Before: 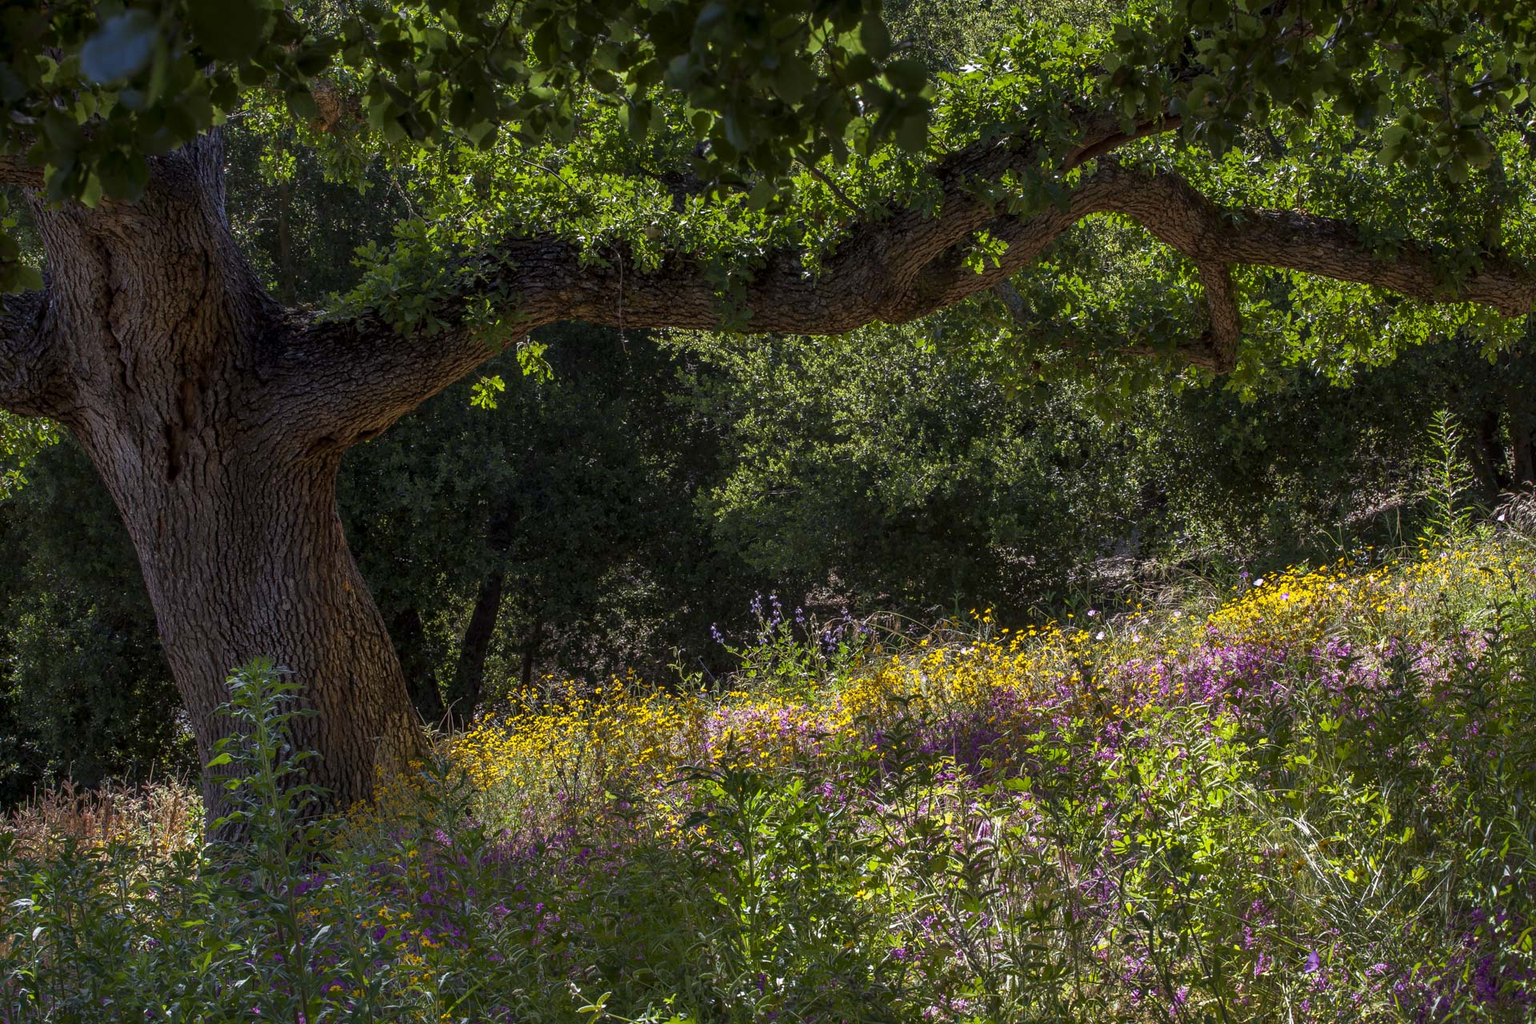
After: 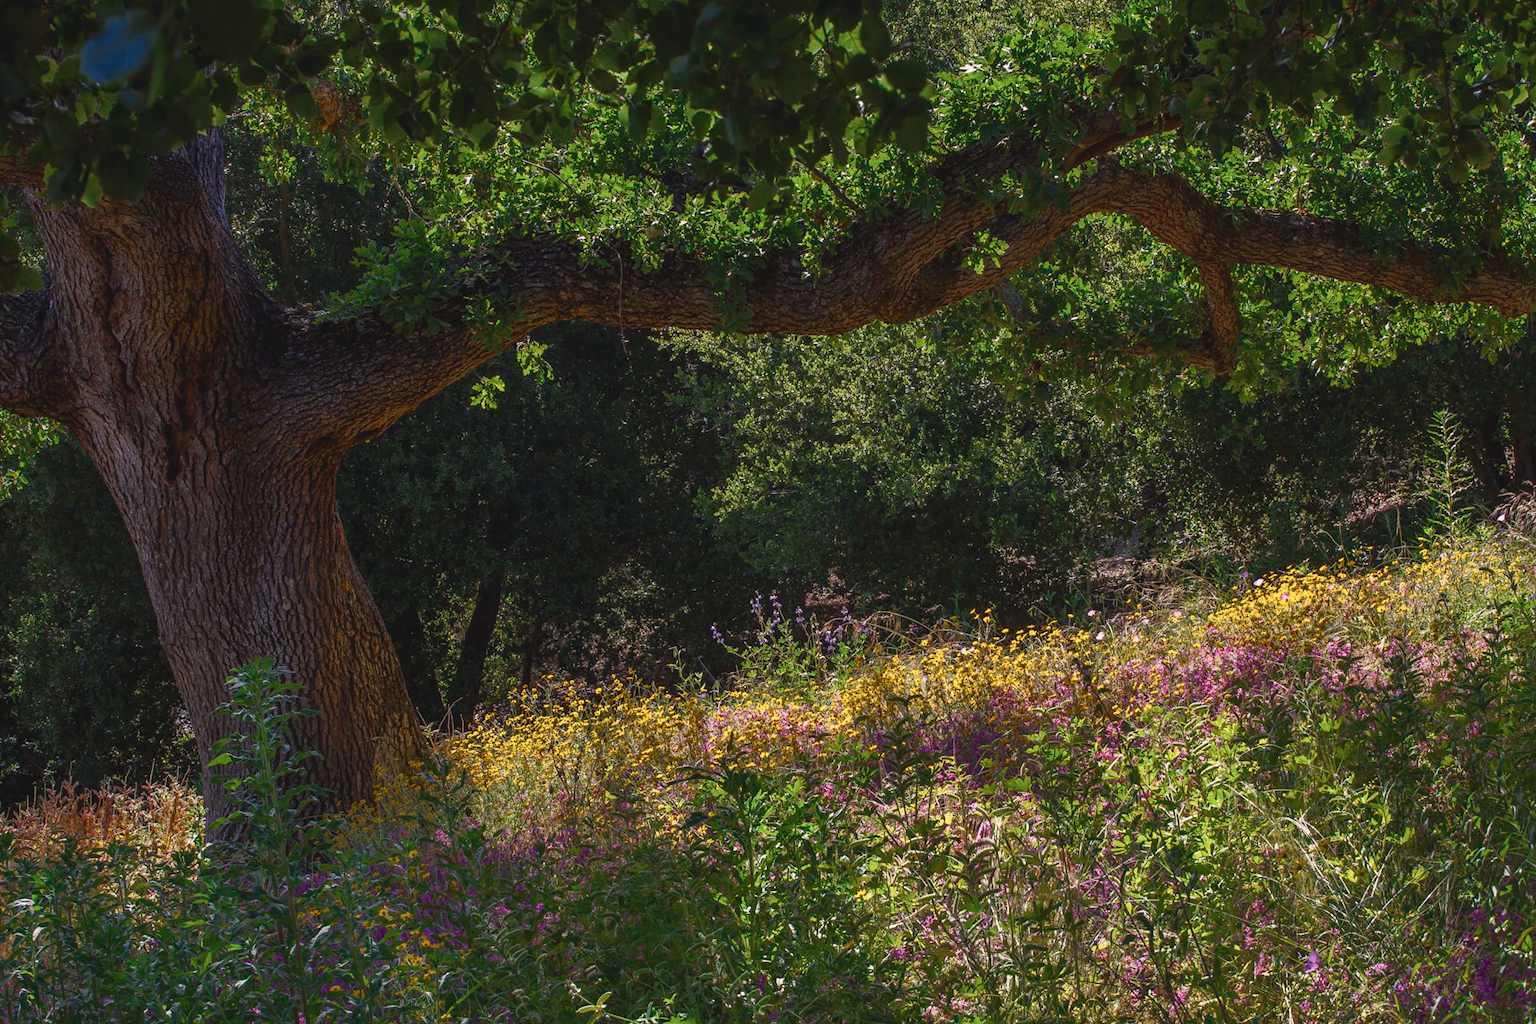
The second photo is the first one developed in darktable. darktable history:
color zones: curves: ch0 [(0, 0.5) (0.125, 0.4) (0.25, 0.5) (0.375, 0.4) (0.5, 0.4) (0.625, 0.35) (0.75, 0.35) (0.875, 0.5)]; ch1 [(0, 0.35) (0.125, 0.45) (0.25, 0.35) (0.375, 0.35) (0.5, 0.35) (0.625, 0.35) (0.75, 0.45) (0.875, 0.35)]; ch2 [(0, 0.6) (0.125, 0.5) (0.25, 0.5) (0.375, 0.6) (0.5, 0.6) (0.625, 0.5) (0.75, 0.5) (0.875, 0.5)]
color balance rgb: shadows lift › chroma 2%, shadows lift › hue 247.2°, power › chroma 0.3%, power › hue 25.2°, highlights gain › chroma 3%, highlights gain › hue 60°, global offset › luminance 0.75%, perceptual saturation grading › global saturation 20%, perceptual saturation grading › highlights -20%, perceptual saturation grading › shadows 30%, global vibrance 20%
